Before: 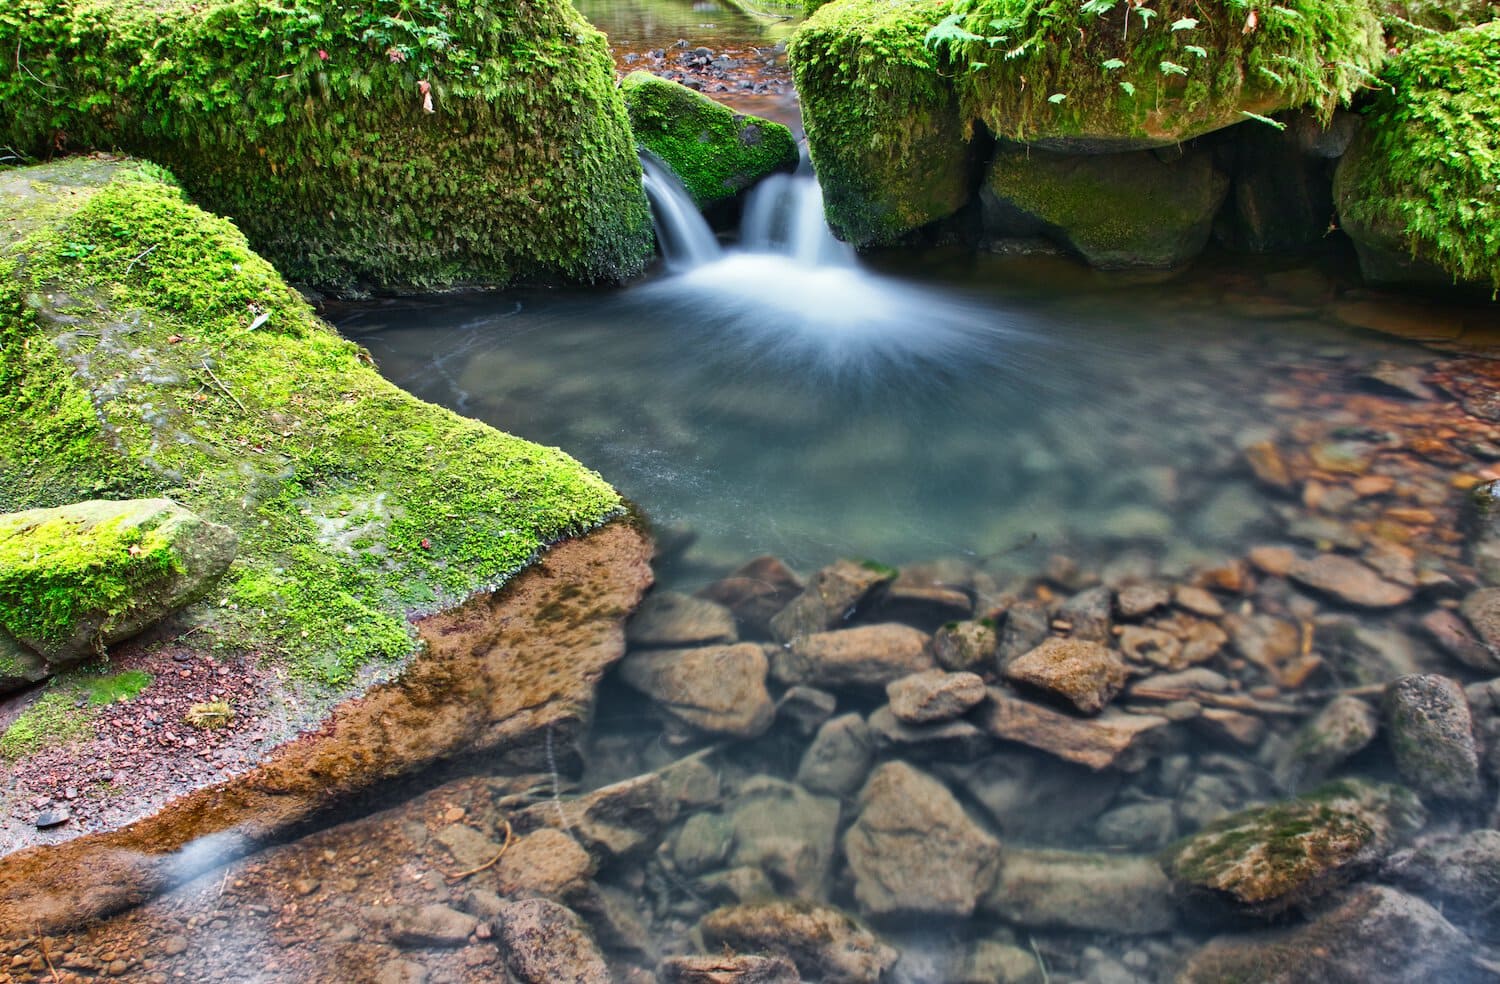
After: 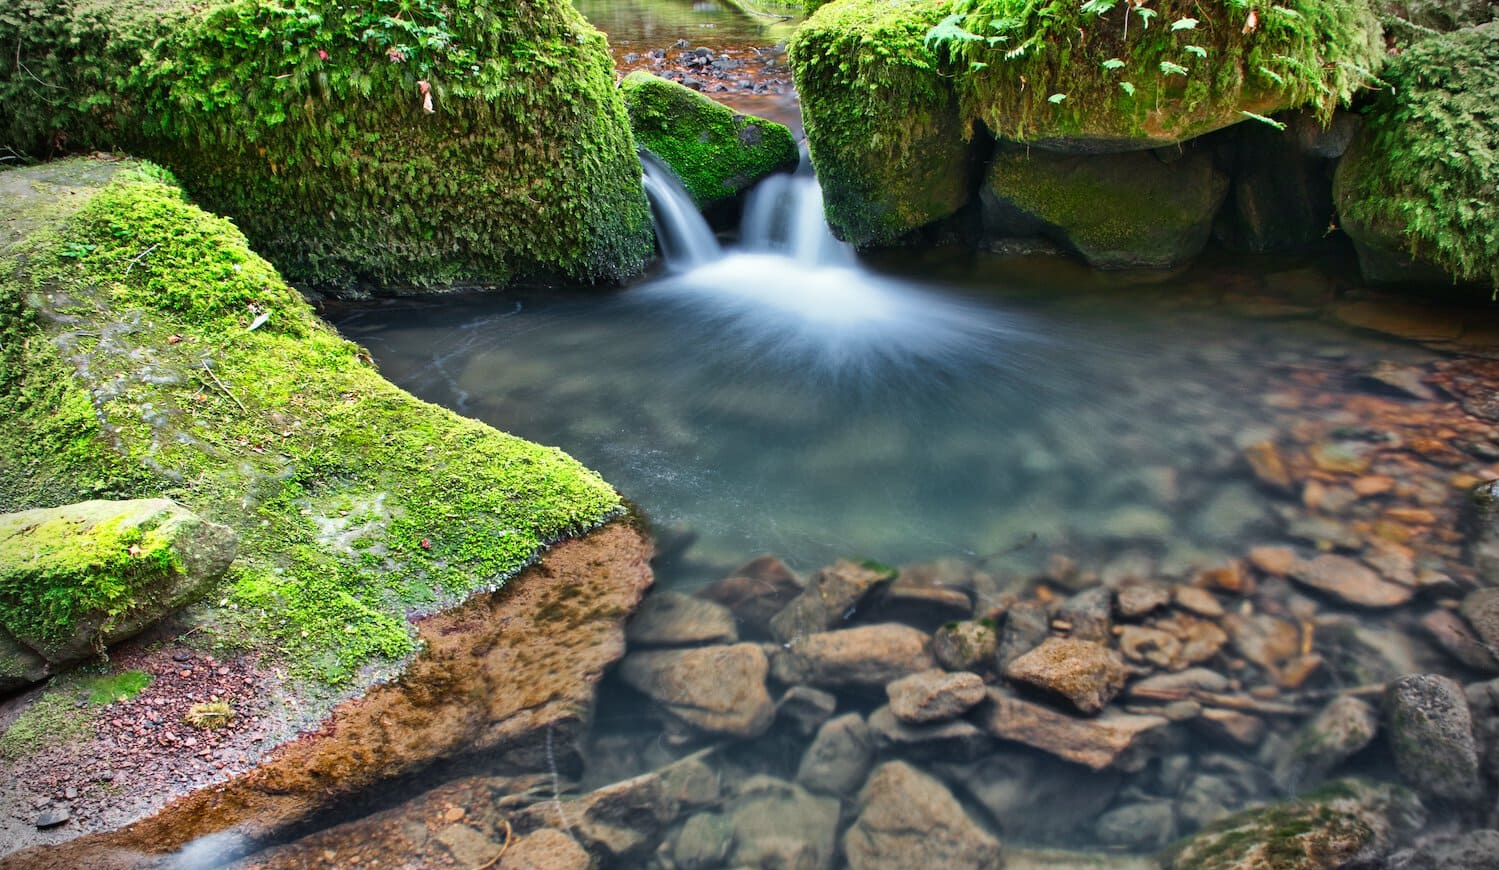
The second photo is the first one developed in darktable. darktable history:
crop and rotate: top 0%, bottom 11.49%
vignetting: fall-off start 88.03%, fall-off radius 24.9%
